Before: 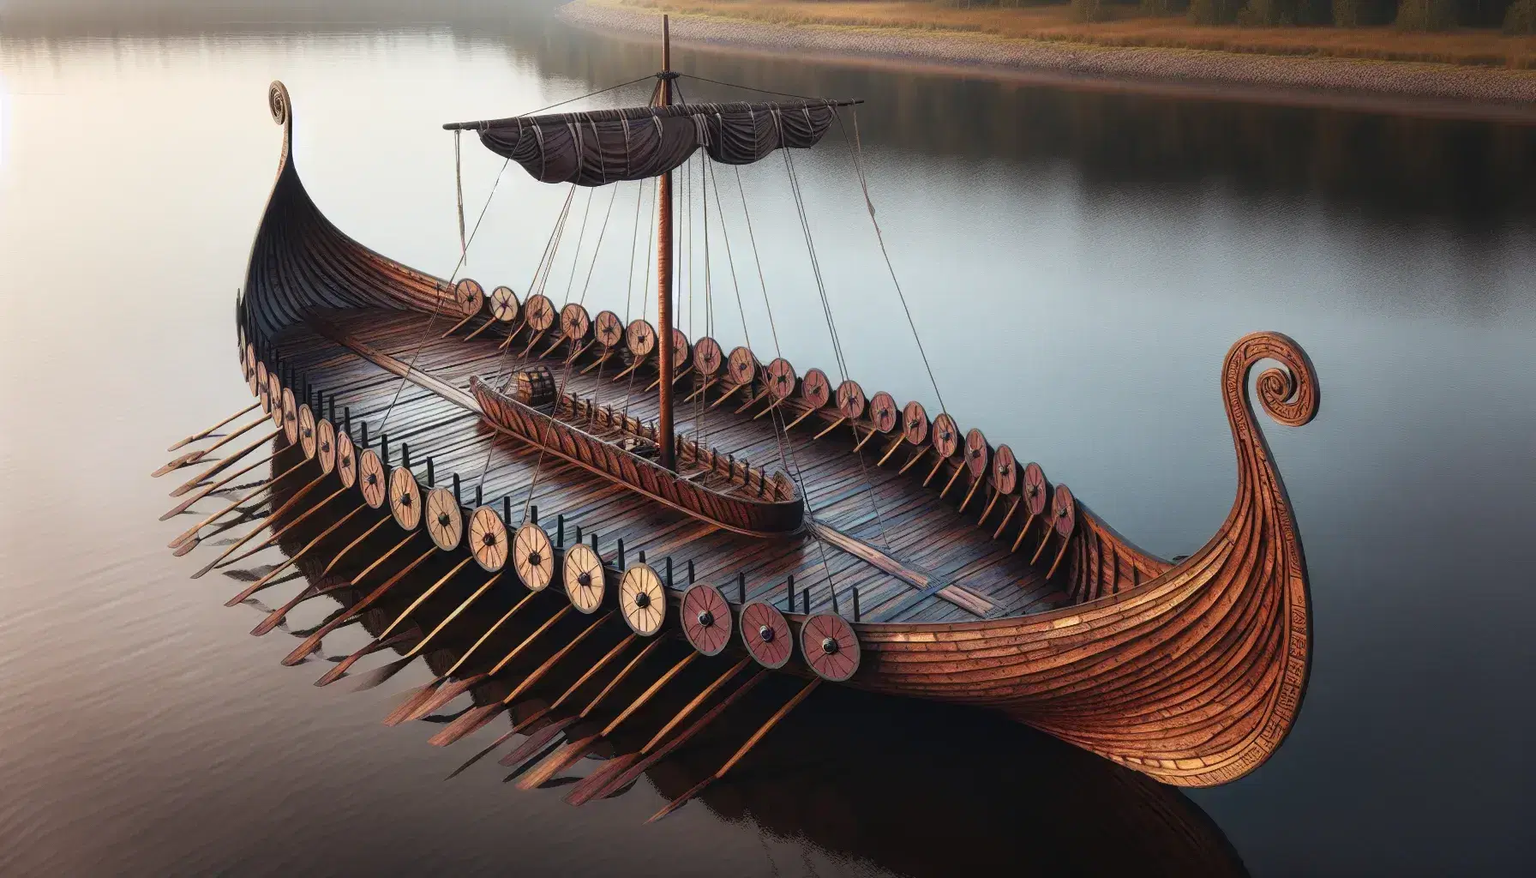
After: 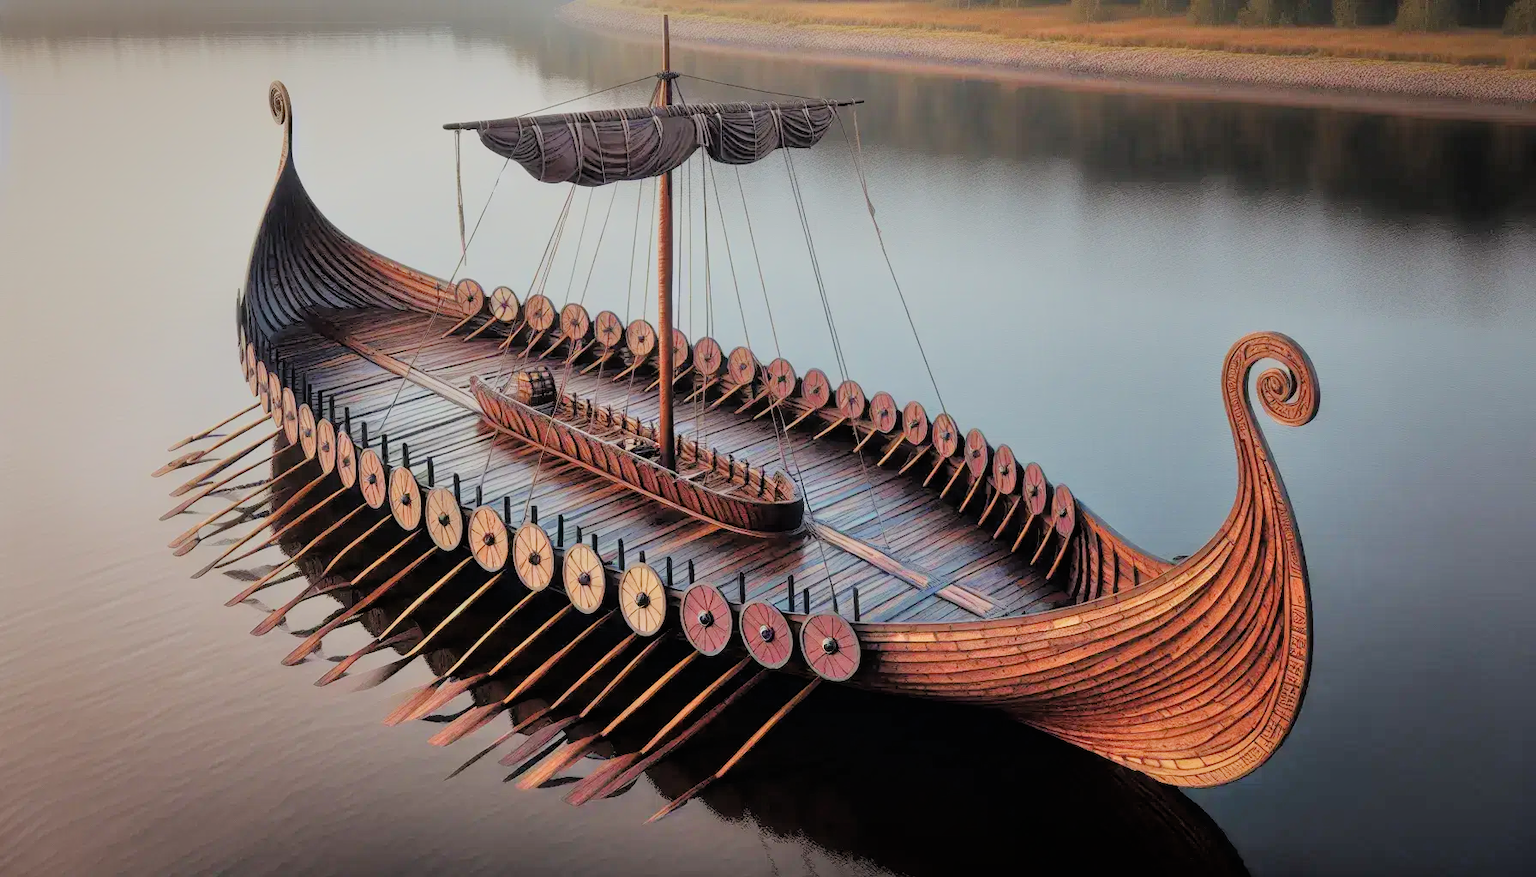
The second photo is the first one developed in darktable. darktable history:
exposure: exposure 0.02 EV, compensate highlight preservation false
vignetting: fall-off start 80.87%, fall-off radius 61.59%, brightness -0.384, saturation 0.007, center (0, 0.007), automatic ratio true, width/height ratio 1.418
tone equalizer: -7 EV 0.15 EV, -6 EV 0.6 EV, -5 EV 1.15 EV, -4 EV 1.33 EV, -3 EV 1.15 EV, -2 EV 0.6 EV, -1 EV 0.15 EV, mask exposure compensation -0.5 EV
filmic rgb: black relative exposure -7.15 EV, white relative exposure 5.36 EV, hardness 3.02, color science v6 (2022)
